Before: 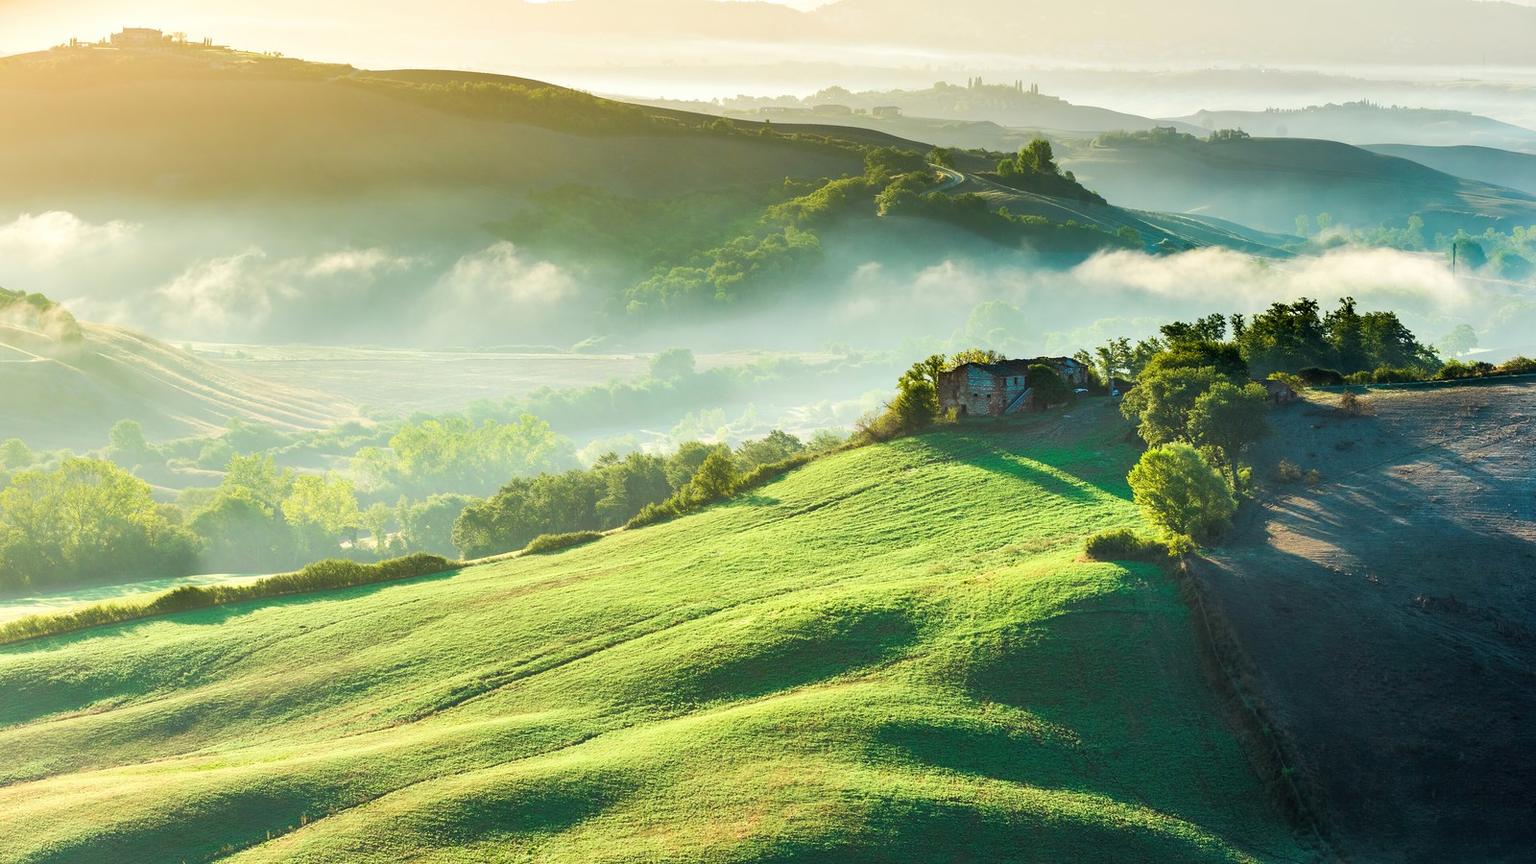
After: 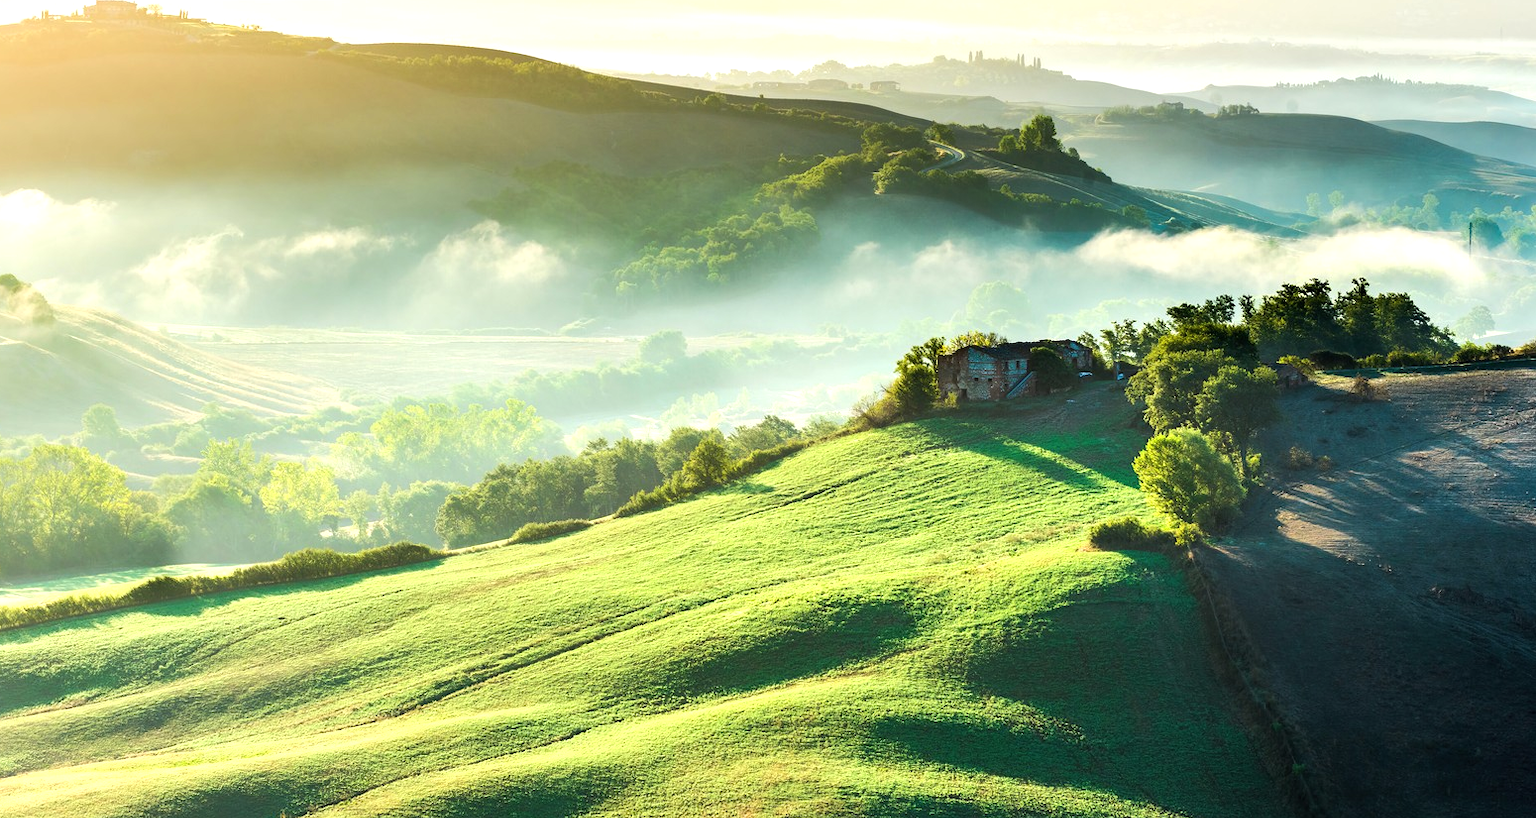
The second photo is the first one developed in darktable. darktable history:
crop: left 1.964%, top 3.251%, right 1.122%, bottom 4.933%
tone equalizer: -8 EV -0.417 EV, -7 EV -0.389 EV, -6 EV -0.333 EV, -5 EV -0.222 EV, -3 EV 0.222 EV, -2 EV 0.333 EV, -1 EV 0.389 EV, +0 EV 0.417 EV, edges refinement/feathering 500, mask exposure compensation -1.57 EV, preserve details no
